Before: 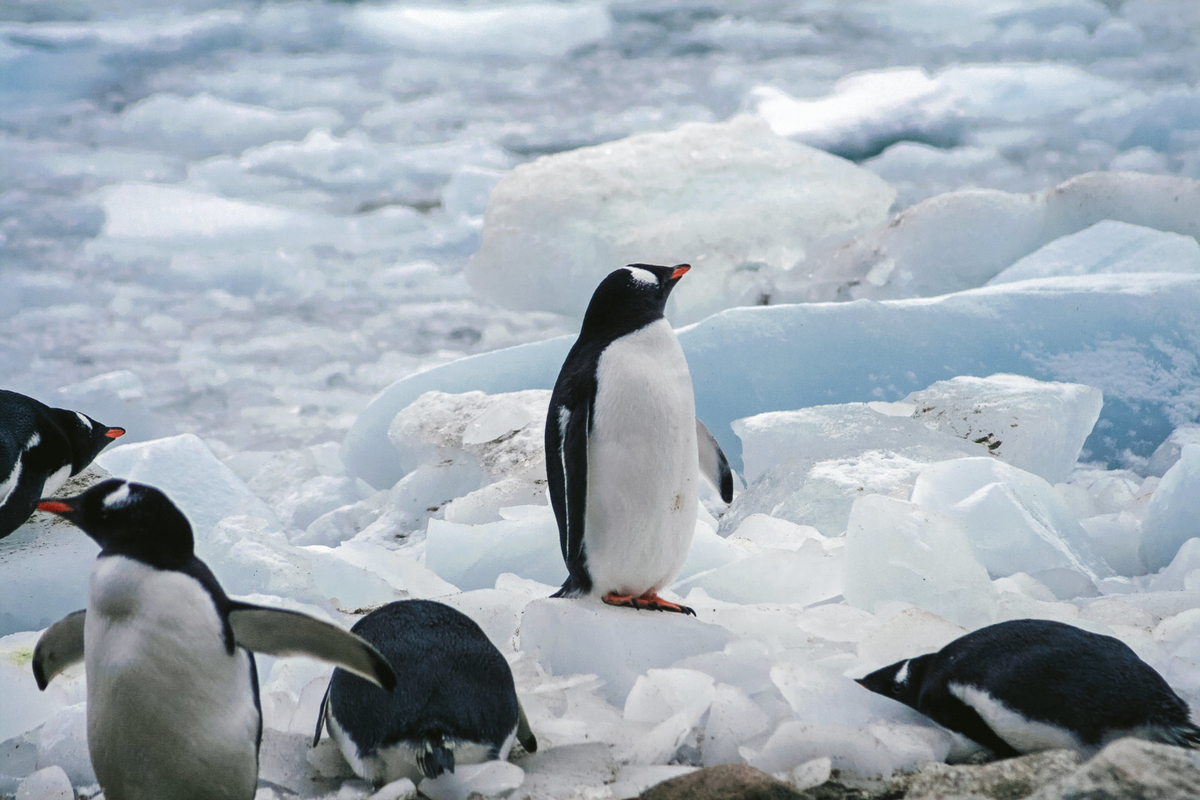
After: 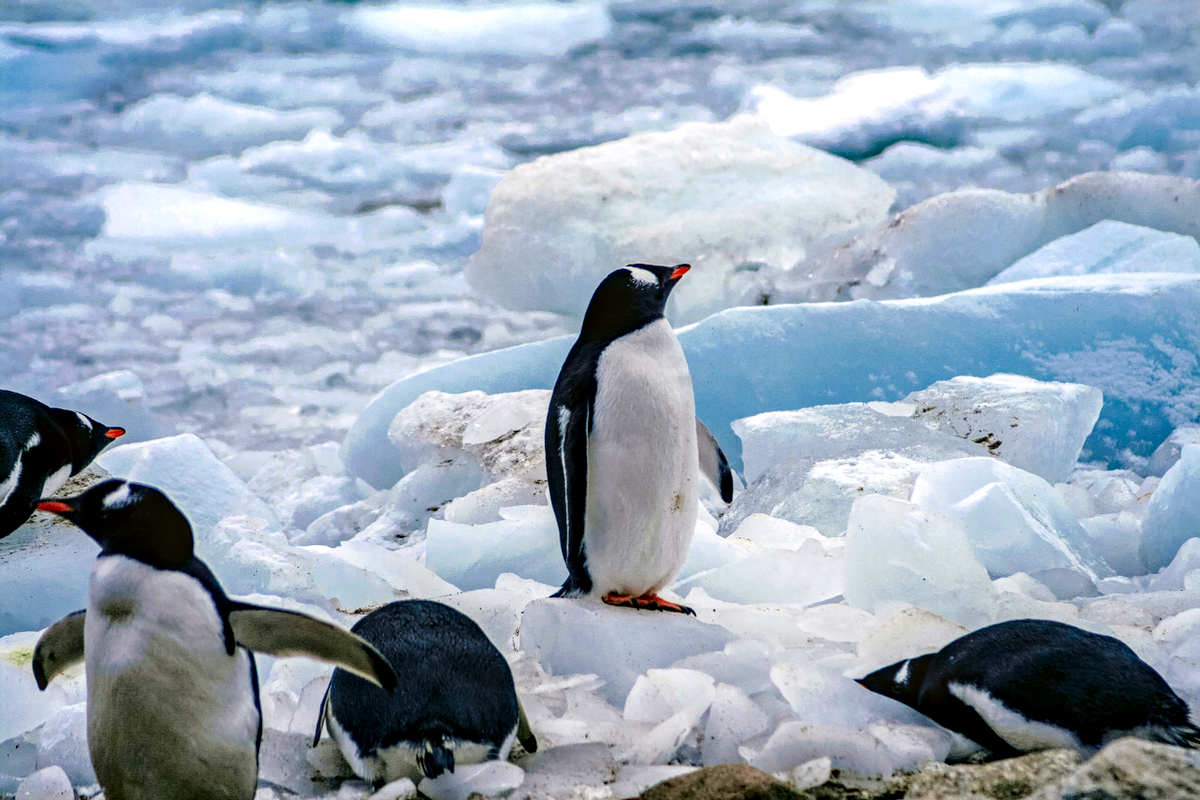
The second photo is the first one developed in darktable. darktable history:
tone curve: curves: ch0 [(0.024, 0) (0.075, 0.034) (0.145, 0.098) (0.257, 0.259) (0.408, 0.45) (0.611, 0.64) (0.81, 0.857) (1, 1)]; ch1 [(0, 0) (0.287, 0.198) (0.501, 0.506) (0.56, 0.57) (0.712, 0.777) (0.976, 0.992)]; ch2 [(0, 0) (0.5, 0.5) (0.523, 0.552) (0.59, 0.603) (0.681, 0.754) (1, 1)], color space Lab, independent channels, preserve colors none
local contrast: detail 140%
haze removal: strength 0.278, distance 0.25, adaptive false
